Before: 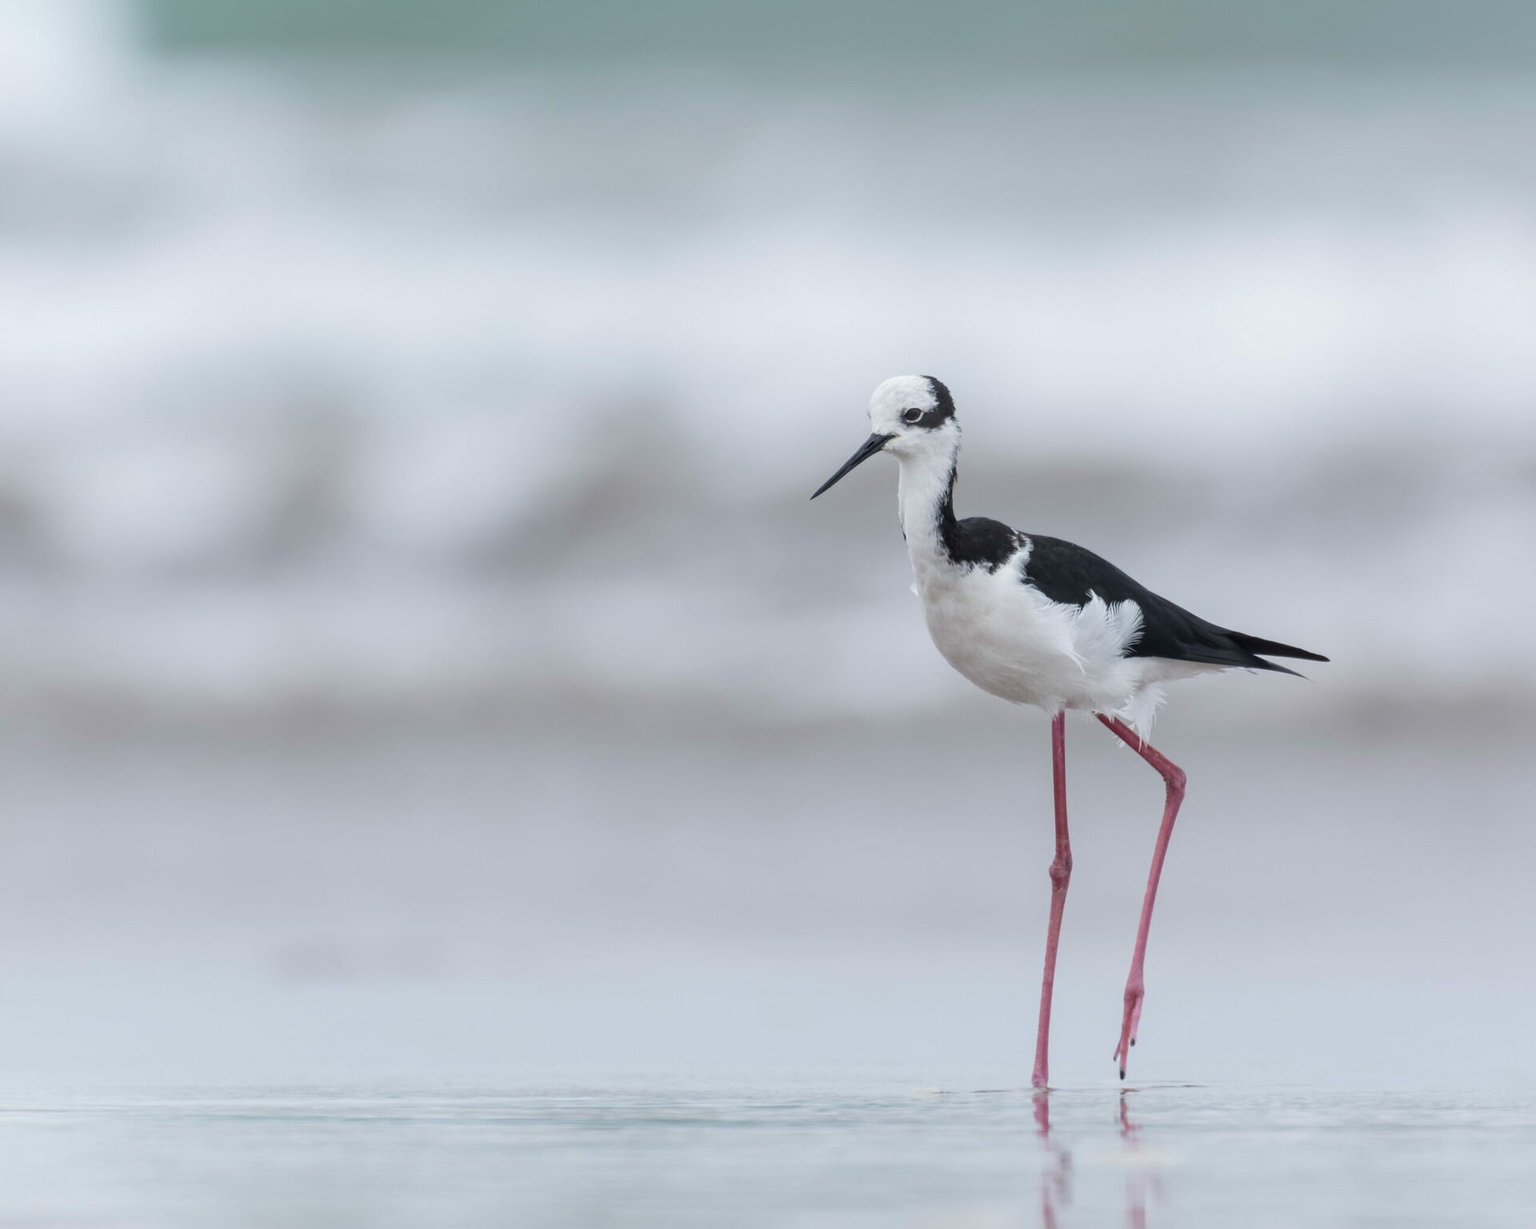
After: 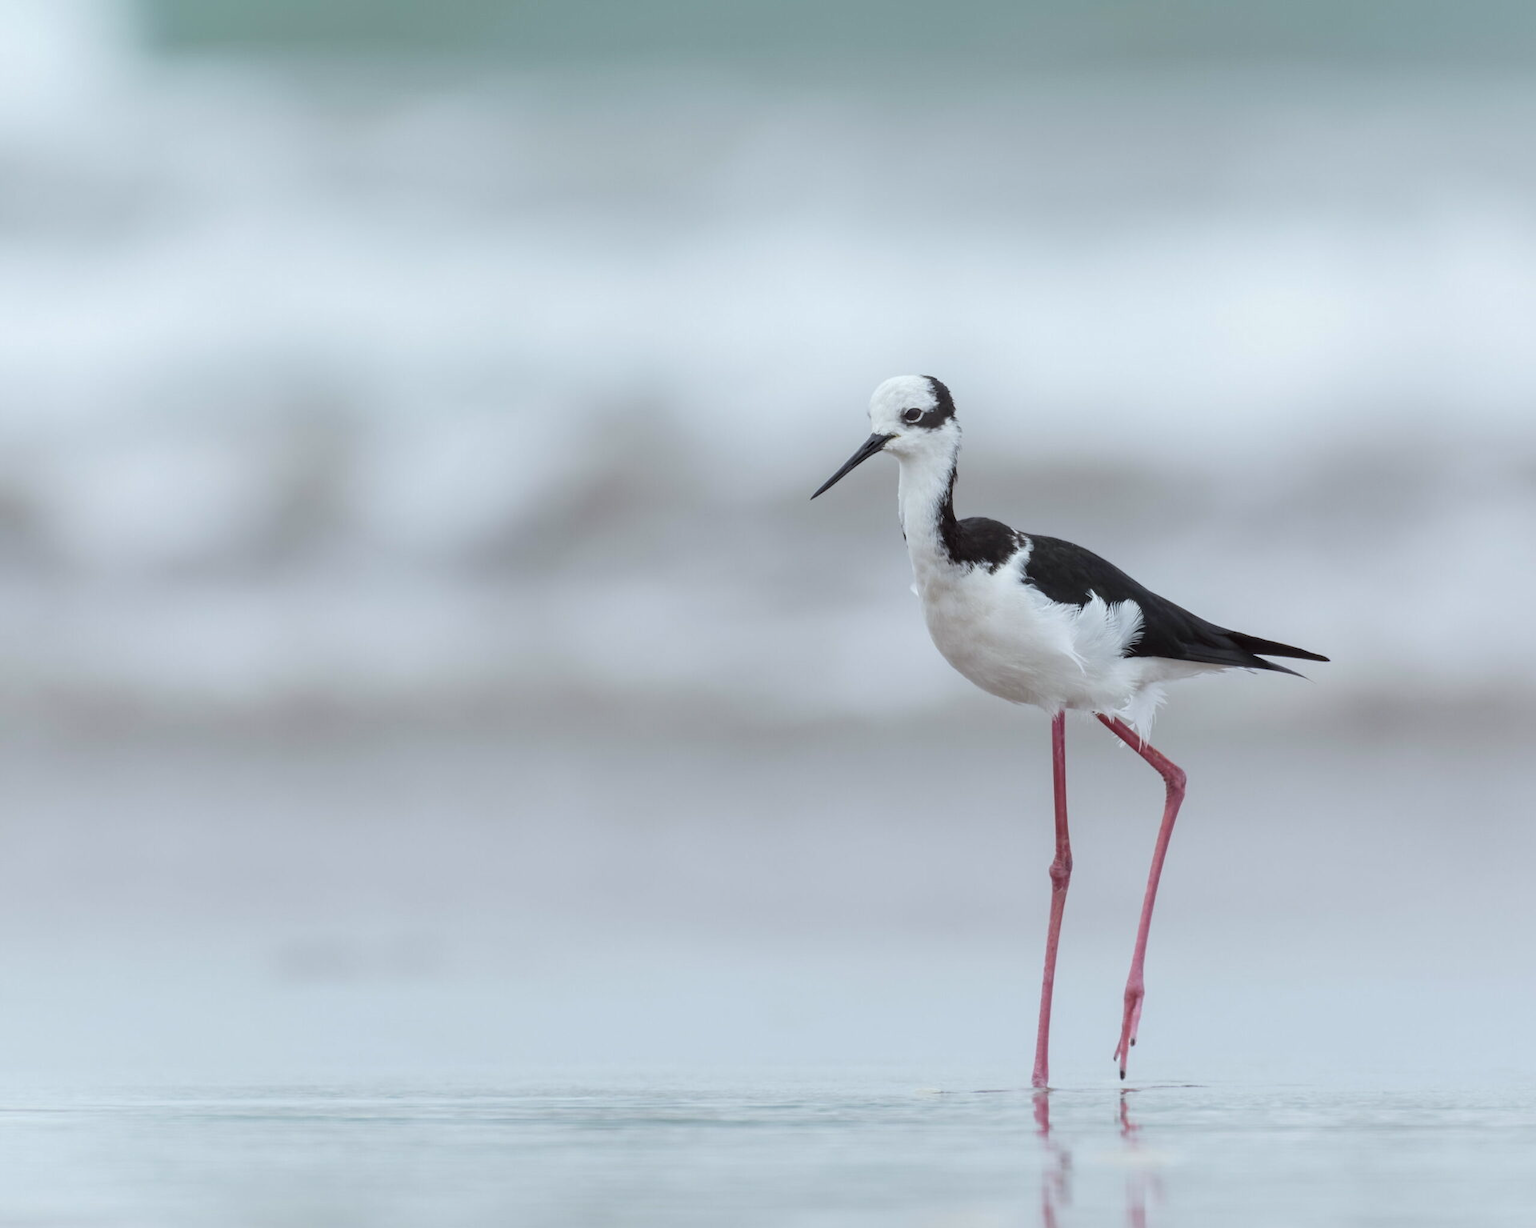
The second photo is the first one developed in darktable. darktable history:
base curve: exposure shift 0, preserve colors none
color correction: highlights a* -2.73, highlights b* -2.09, shadows a* 2.41, shadows b* 2.73
